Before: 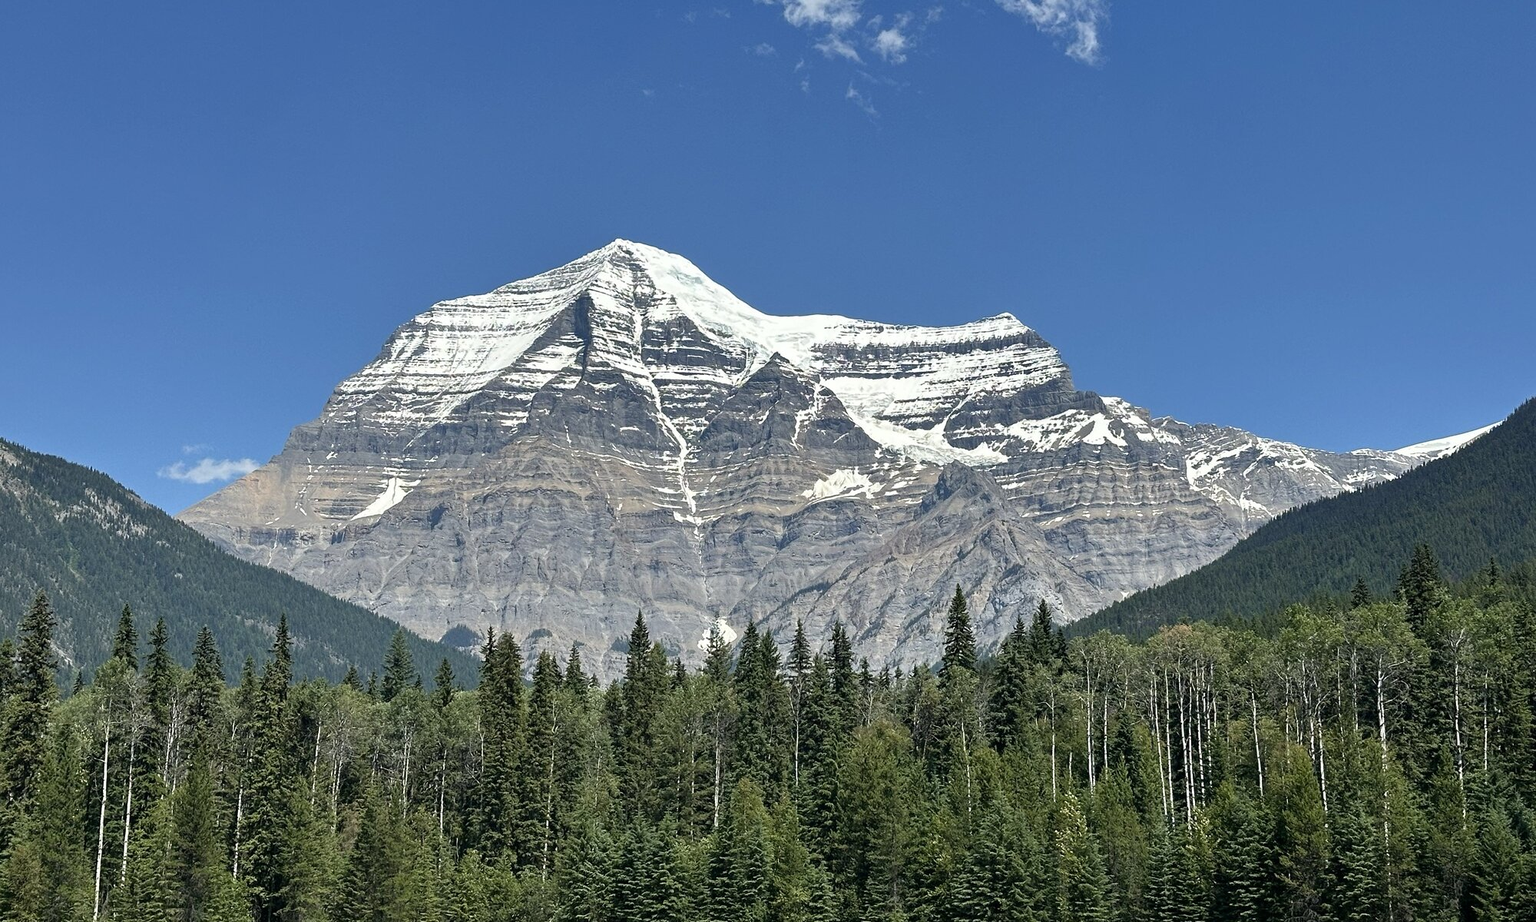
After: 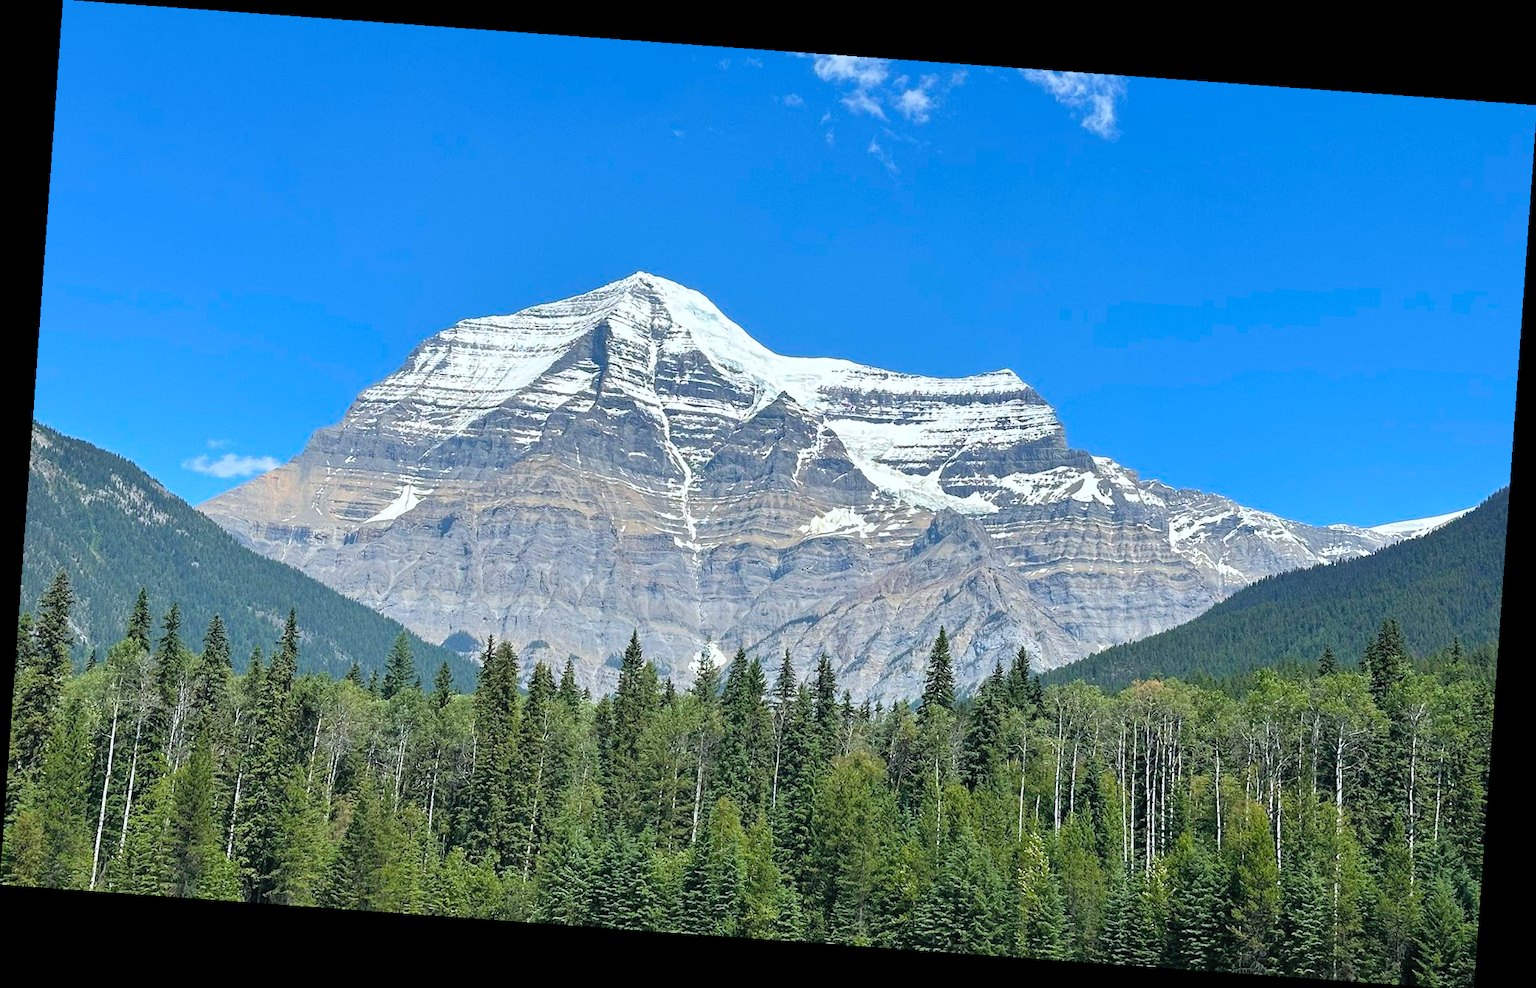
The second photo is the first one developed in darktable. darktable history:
contrast brightness saturation: contrast 0.07, brightness 0.18, saturation 0.4
shadows and highlights: shadows 4.1, highlights -17.6, soften with gaussian
rotate and perspective: rotation 4.1°, automatic cropping off
white balance: red 0.983, blue 1.036
